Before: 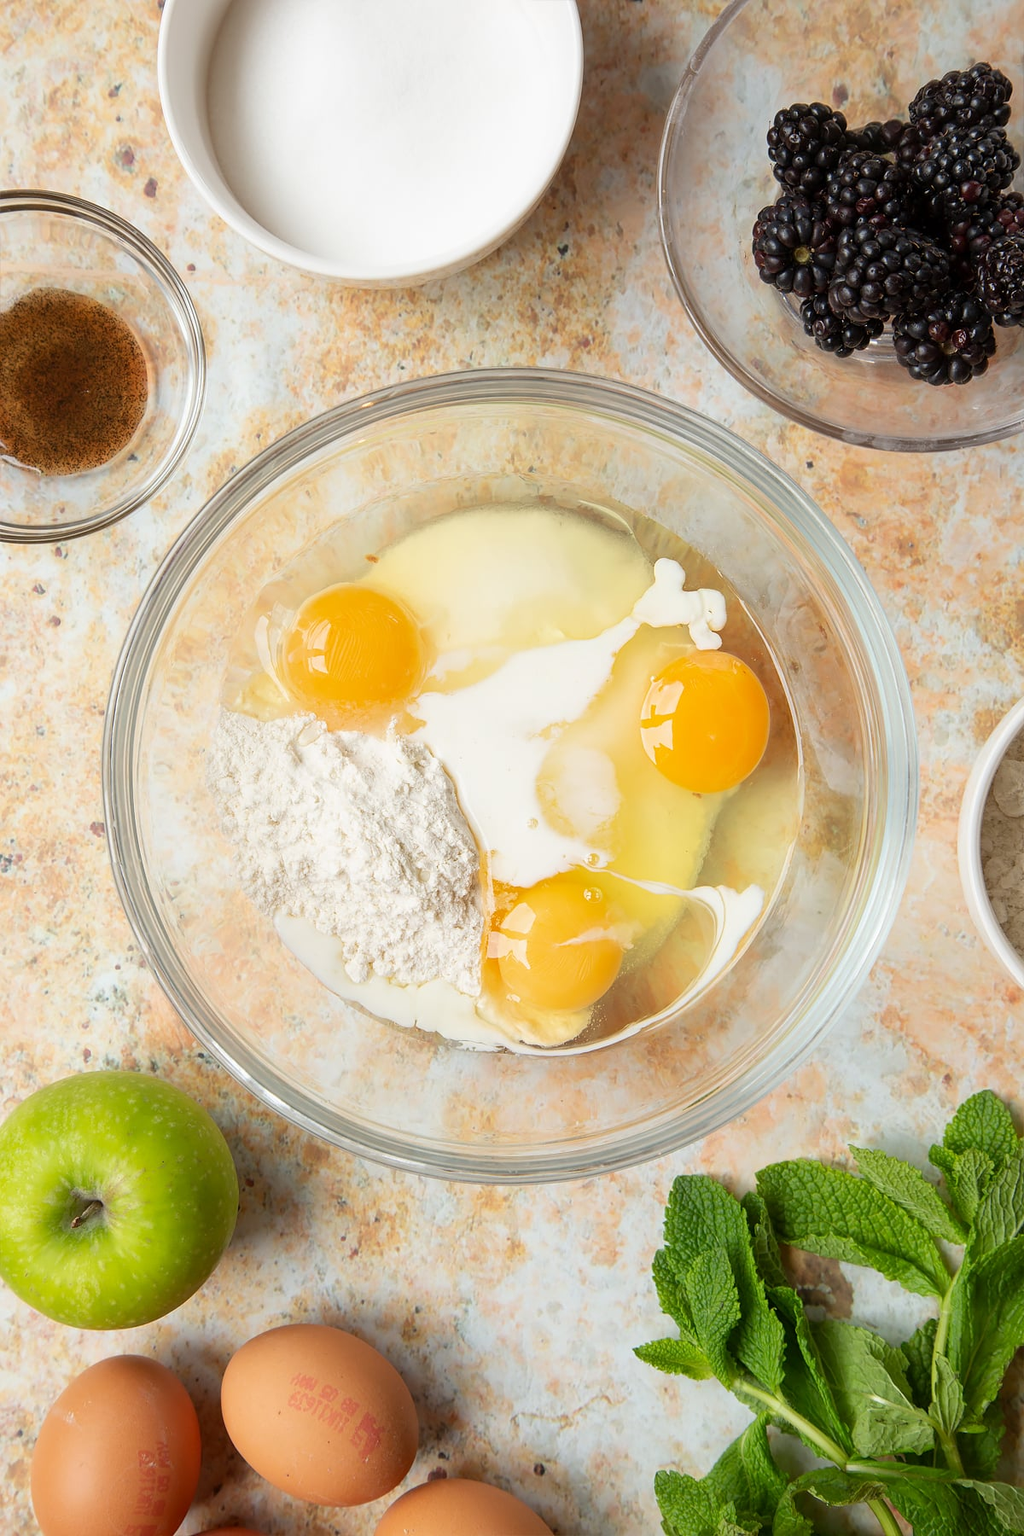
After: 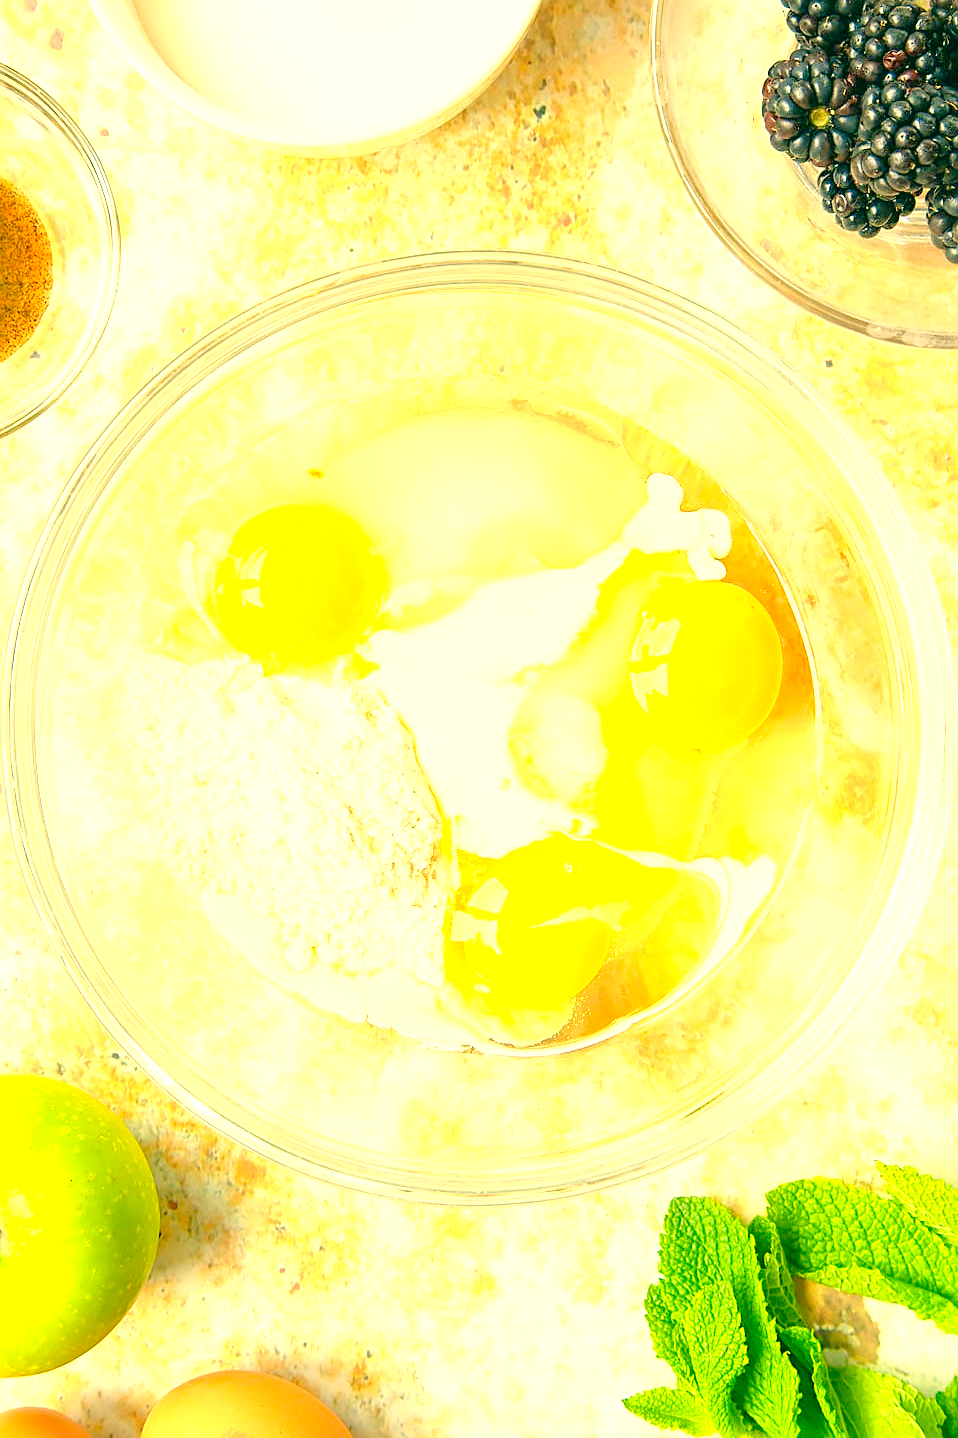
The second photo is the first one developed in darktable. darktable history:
crop and rotate: left 10.071%, top 10.071%, right 10.02%, bottom 10.02%
color correction: highlights a* 1.83, highlights b* 34.02, shadows a* -36.68, shadows b* -5.48
local contrast: mode bilateral grid, contrast 20, coarseness 50, detail 120%, midtone range 0.2
sharpen: on, module defaults
levels: levels [0.008, 0.318, 0.836]
exposure: black level correction 0, exposure 0.95 EV, compensate exposure bias true, compensate highlight preservation false
